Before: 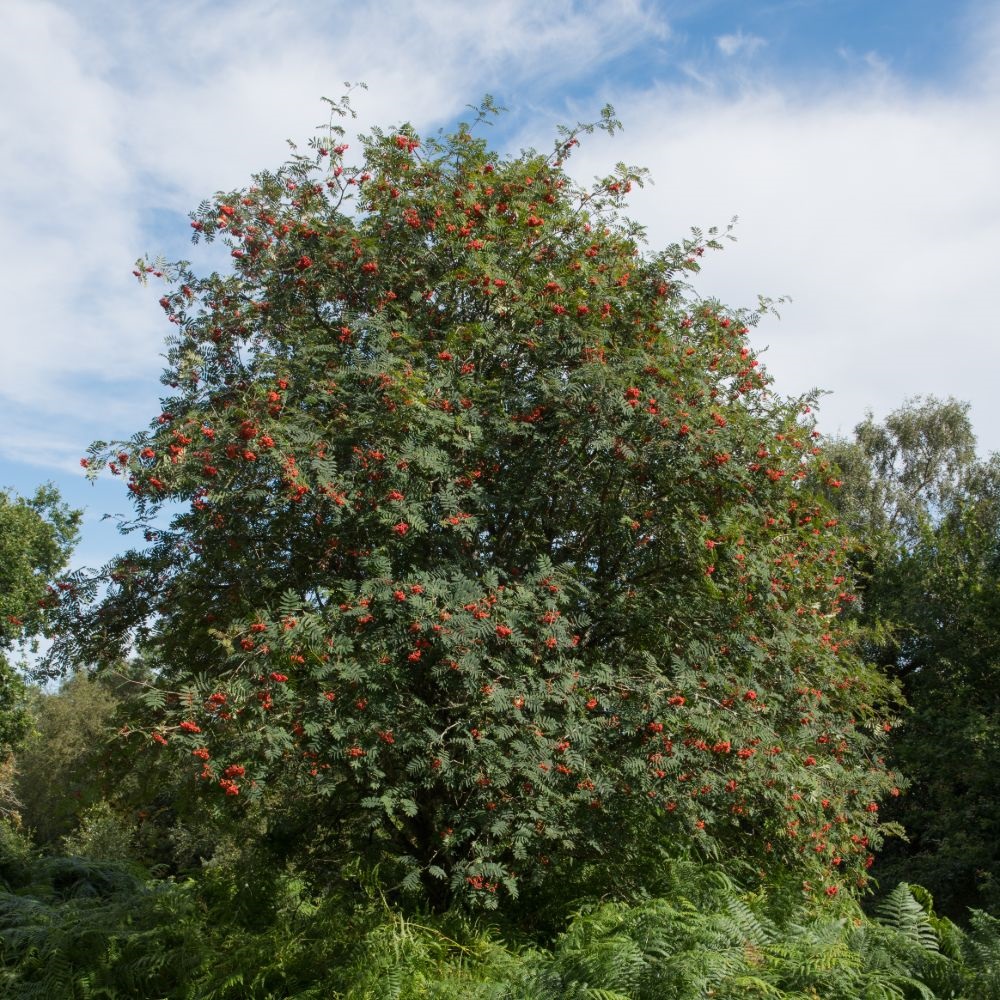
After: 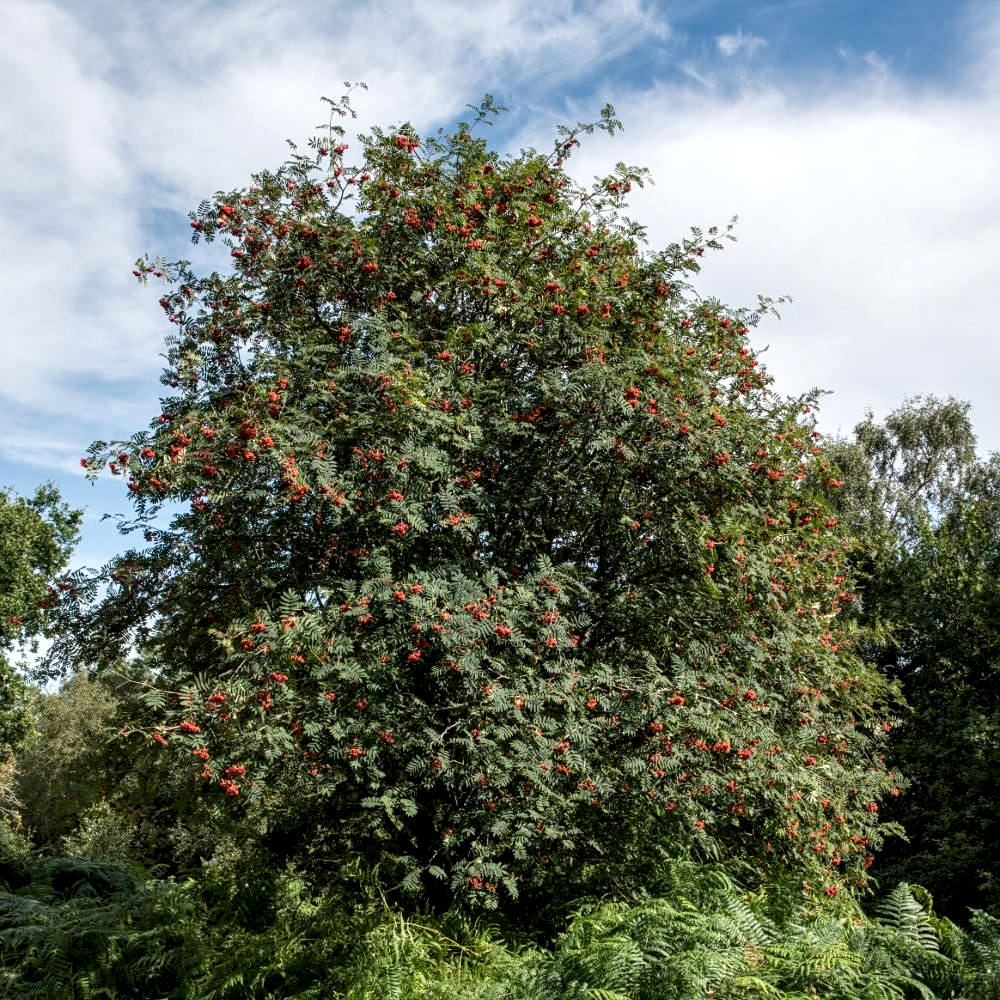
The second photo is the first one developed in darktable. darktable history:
sharpen: amount 0.2
local contrast: highlights 60%, shadows 60%, detail 160%
